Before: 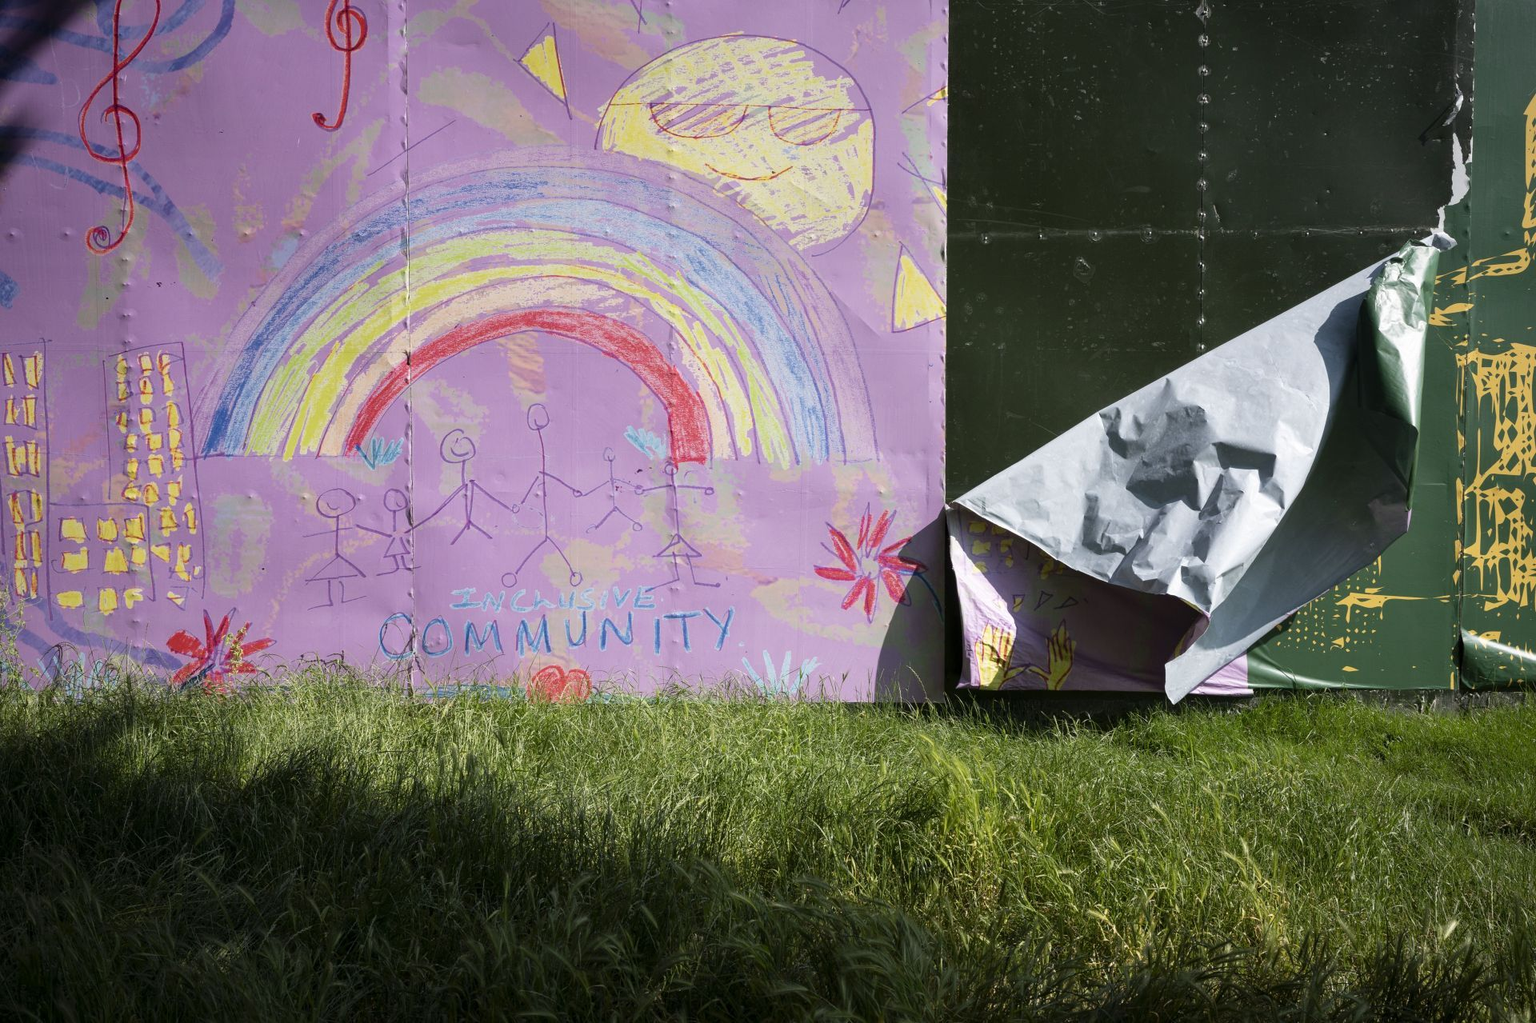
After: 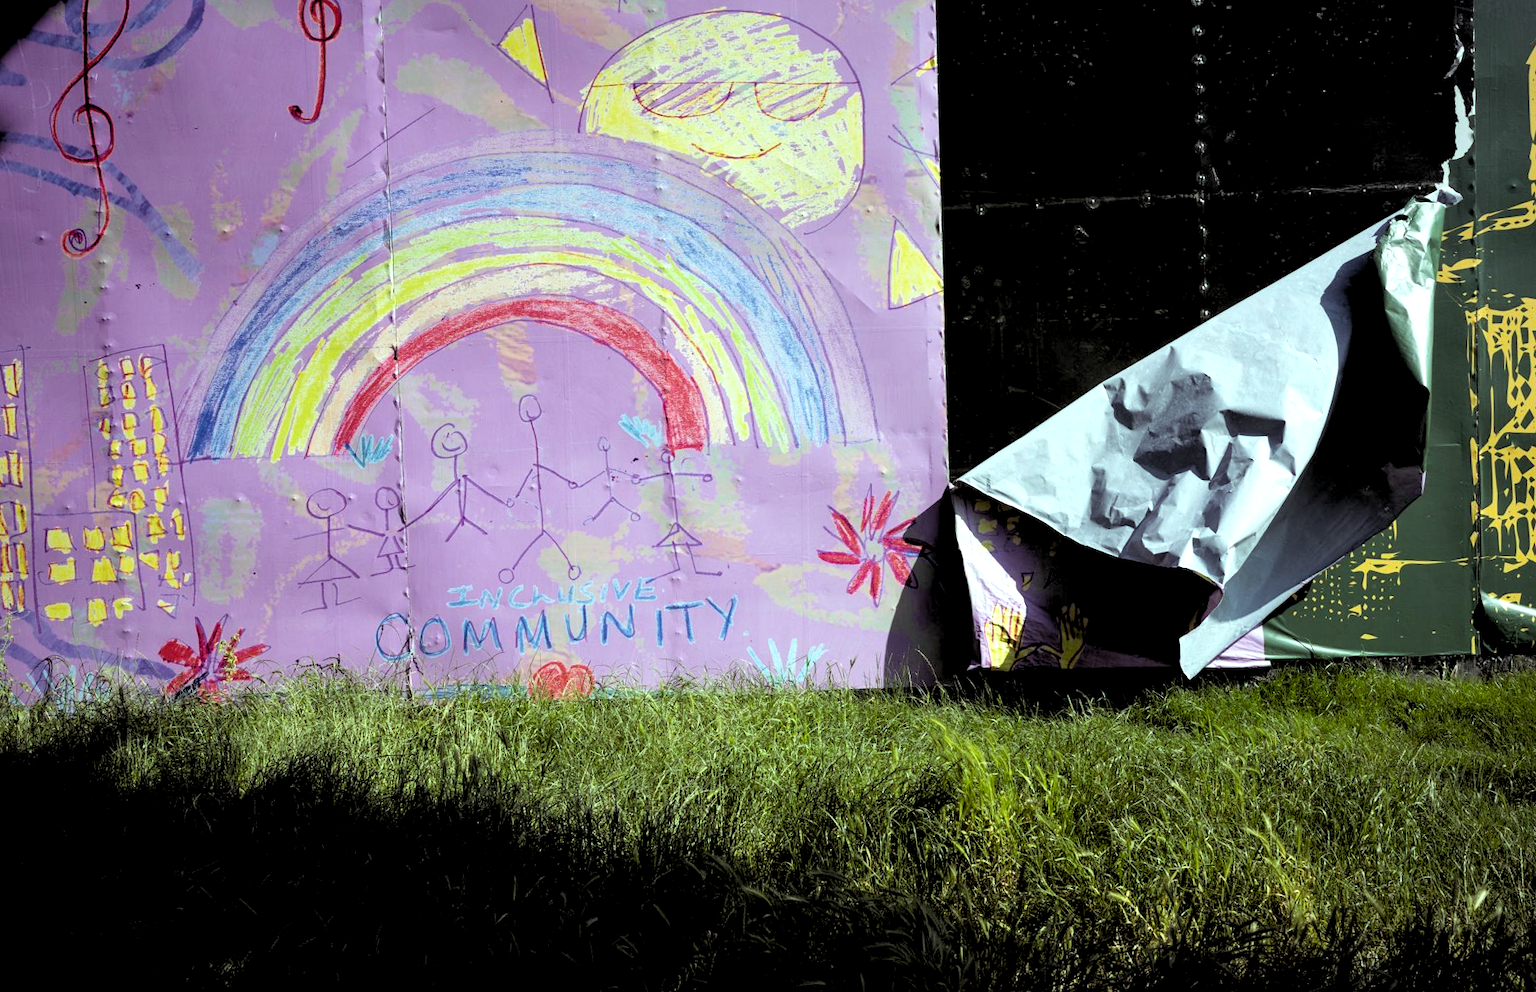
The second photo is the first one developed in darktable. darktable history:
color balance rgb: shadows lift › luminance 0.49%, shadows lift › chroma 6.83%, shadows lift › hue 300.29°, power › hue 208.98°, highlights gain › luminance 20.24%, highlights gain › chroma 2.73%, highlights gain › hue 173.85°, perceptual saturation grading › global saturation 18.05%
rotate and perspective: rotation -2°, crop left 0.022, crop right 0.978, crop top 0.049, crop bottom 0.951
rgb levels: levels [[0.034, 0.472, 0.904], [0, 0.5, 1], [0, 0.5, 1]]
